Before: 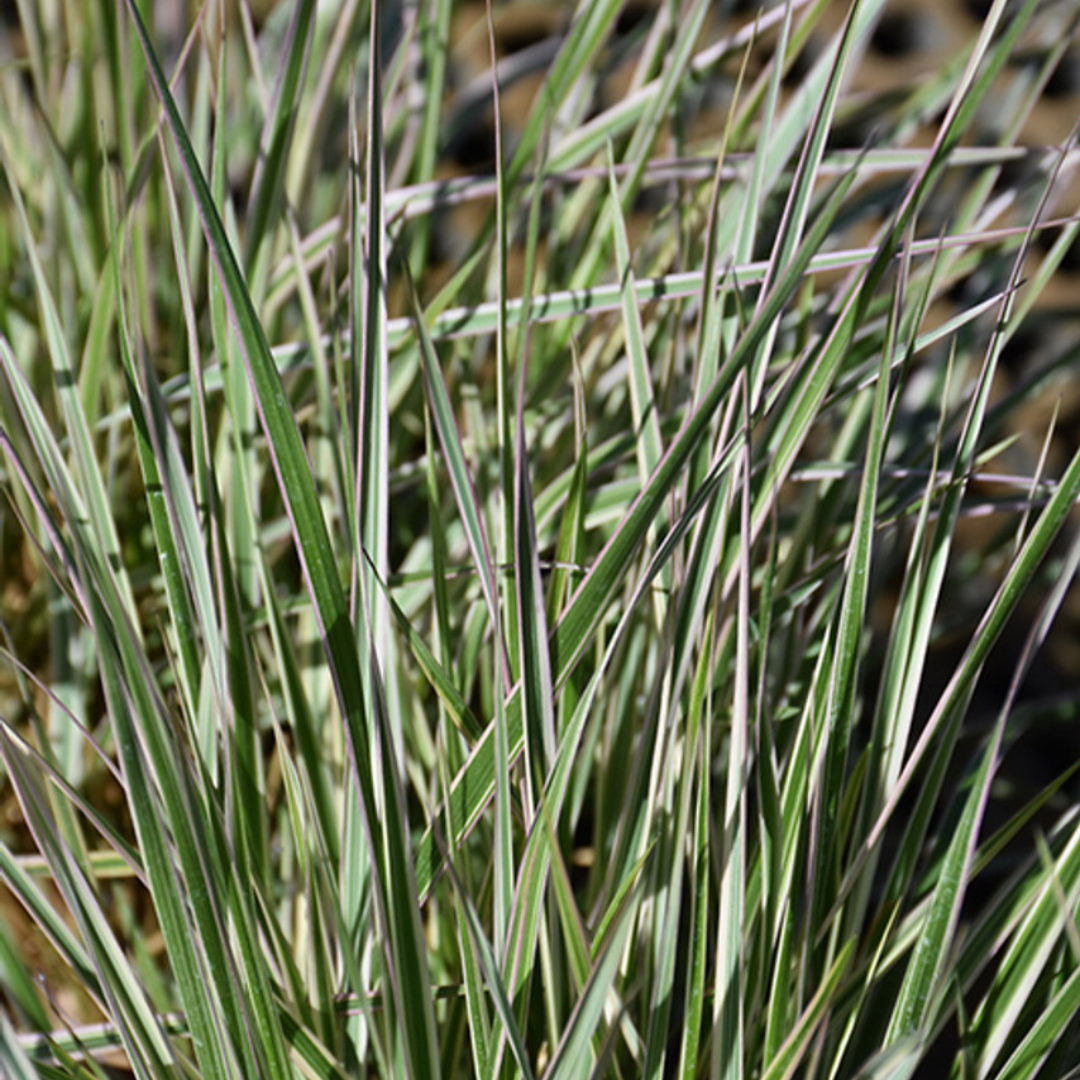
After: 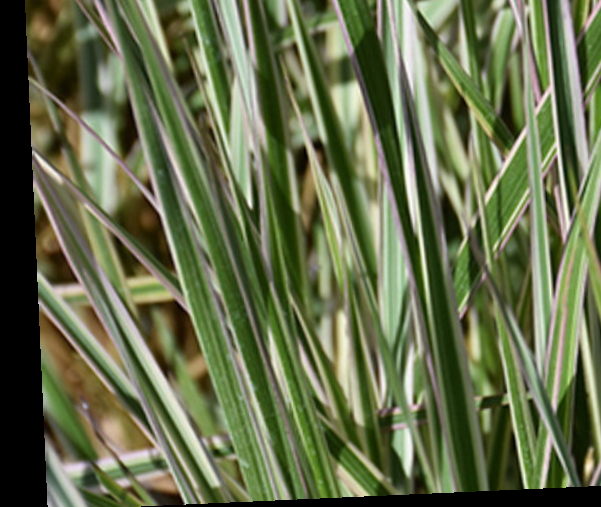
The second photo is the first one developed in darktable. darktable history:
crop and rotate: top 54.778%, right 46.61%, bottom 0.159%
rotate and perspective: rotation -2.56°, automatic cropping off
